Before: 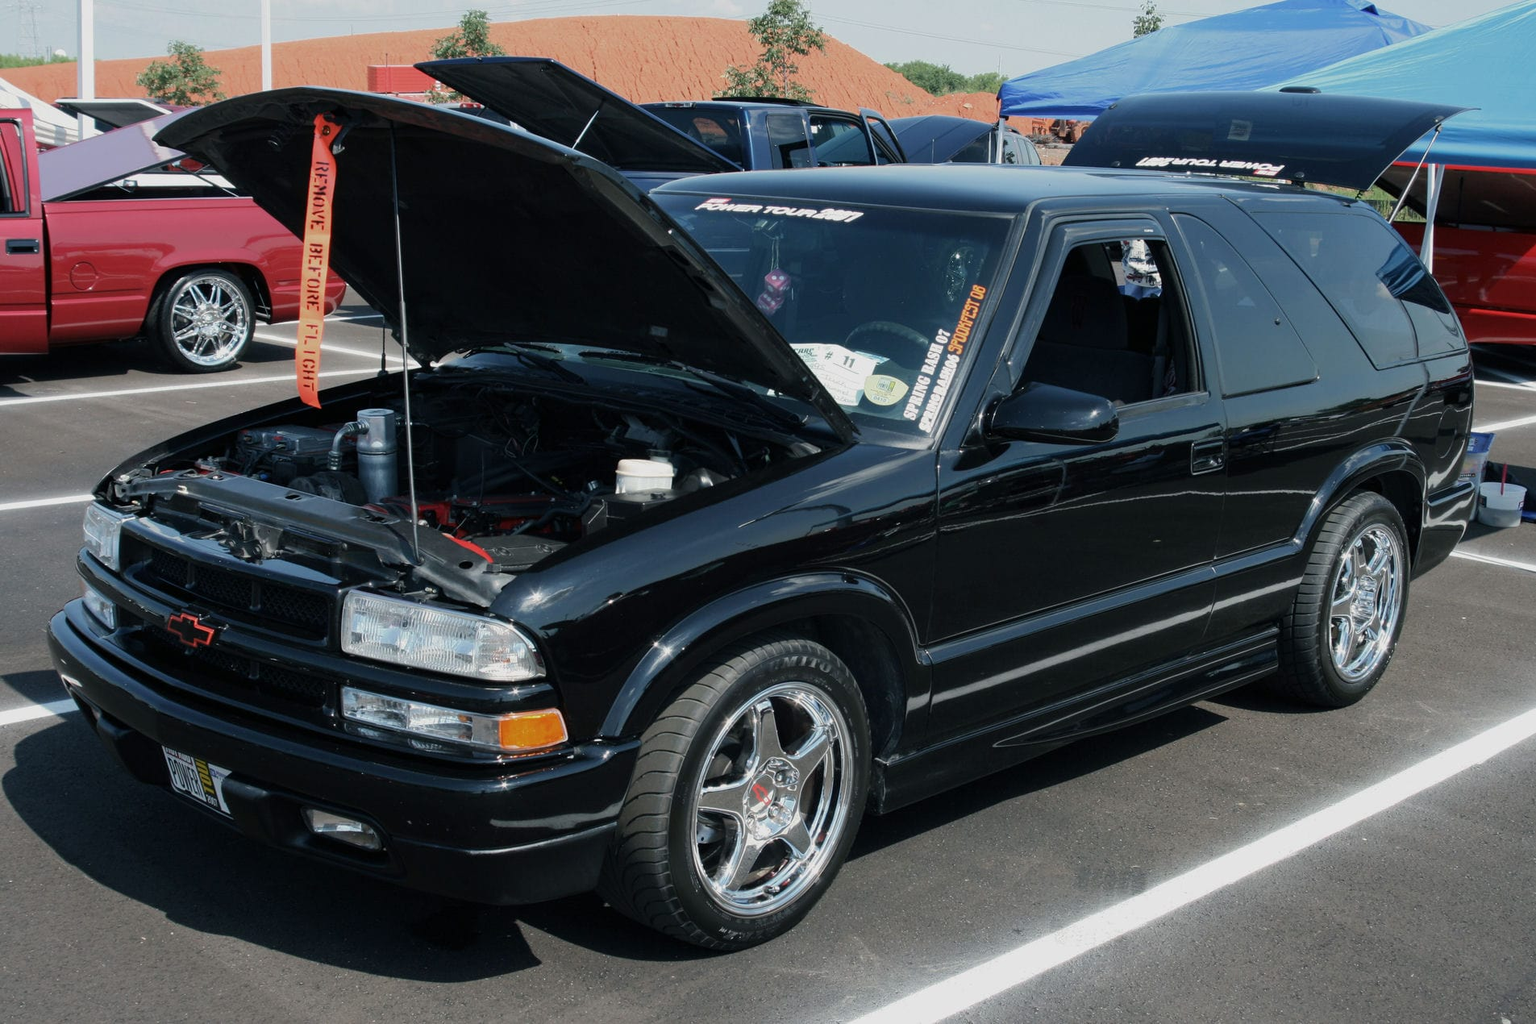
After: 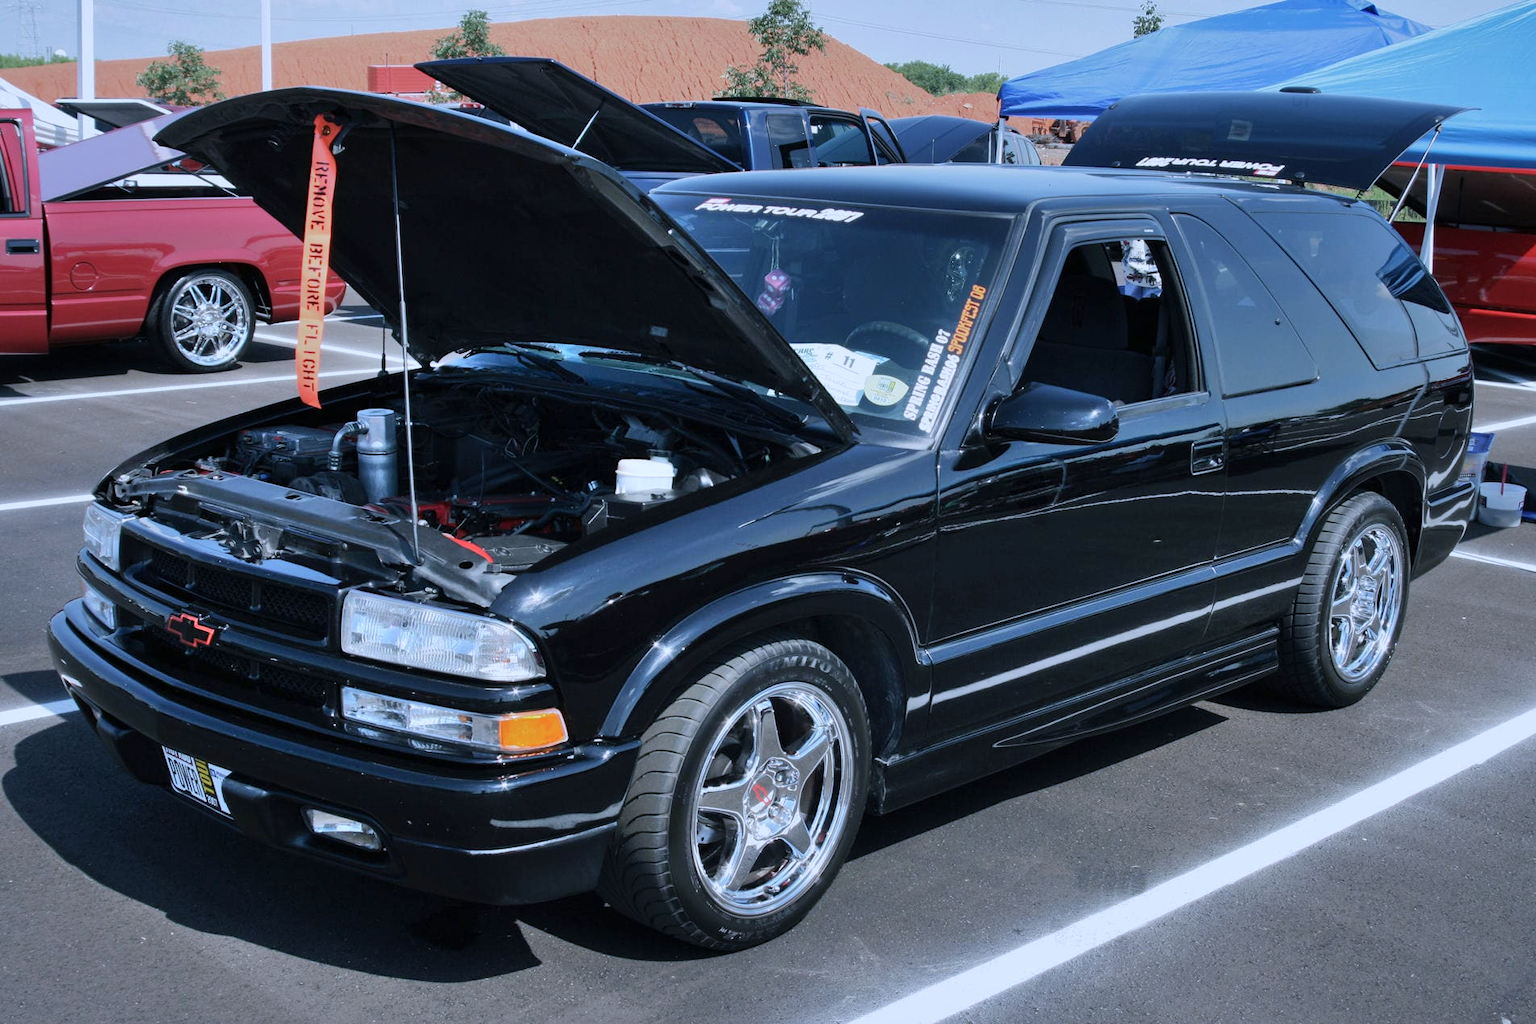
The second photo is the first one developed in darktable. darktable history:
shadows and highlights: soften with gaussian
white balance: red 0.948, green 1.02, blue 1.176
